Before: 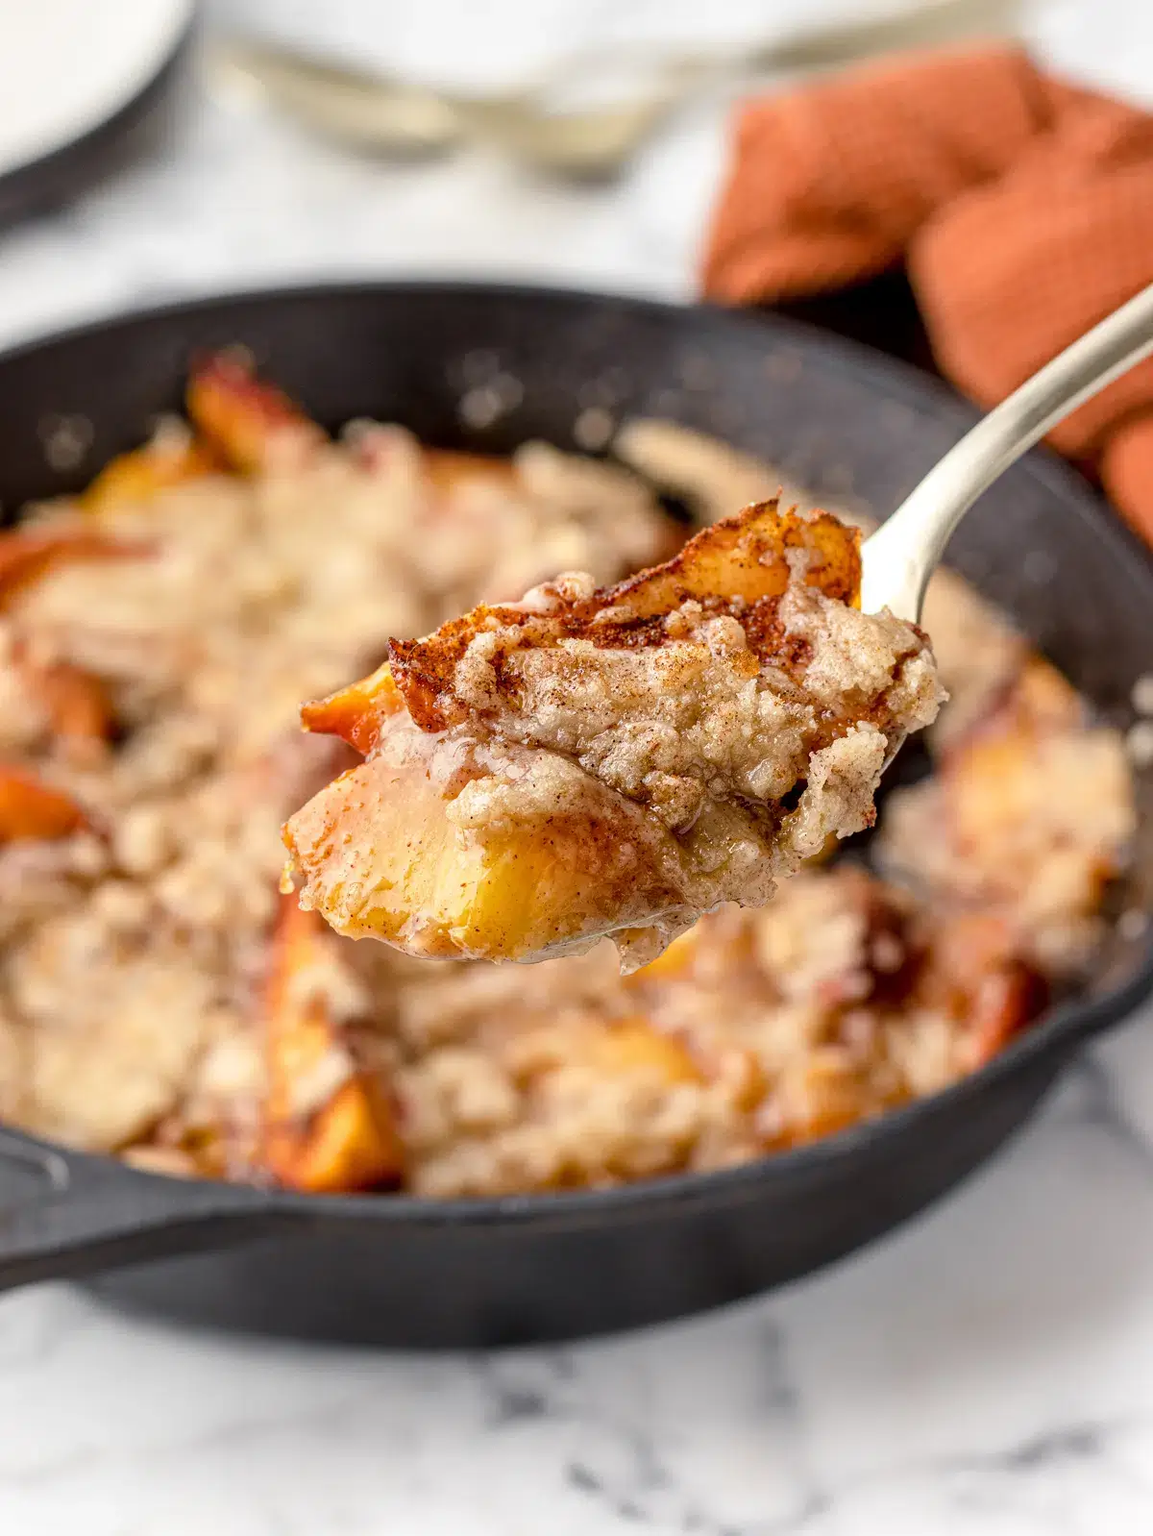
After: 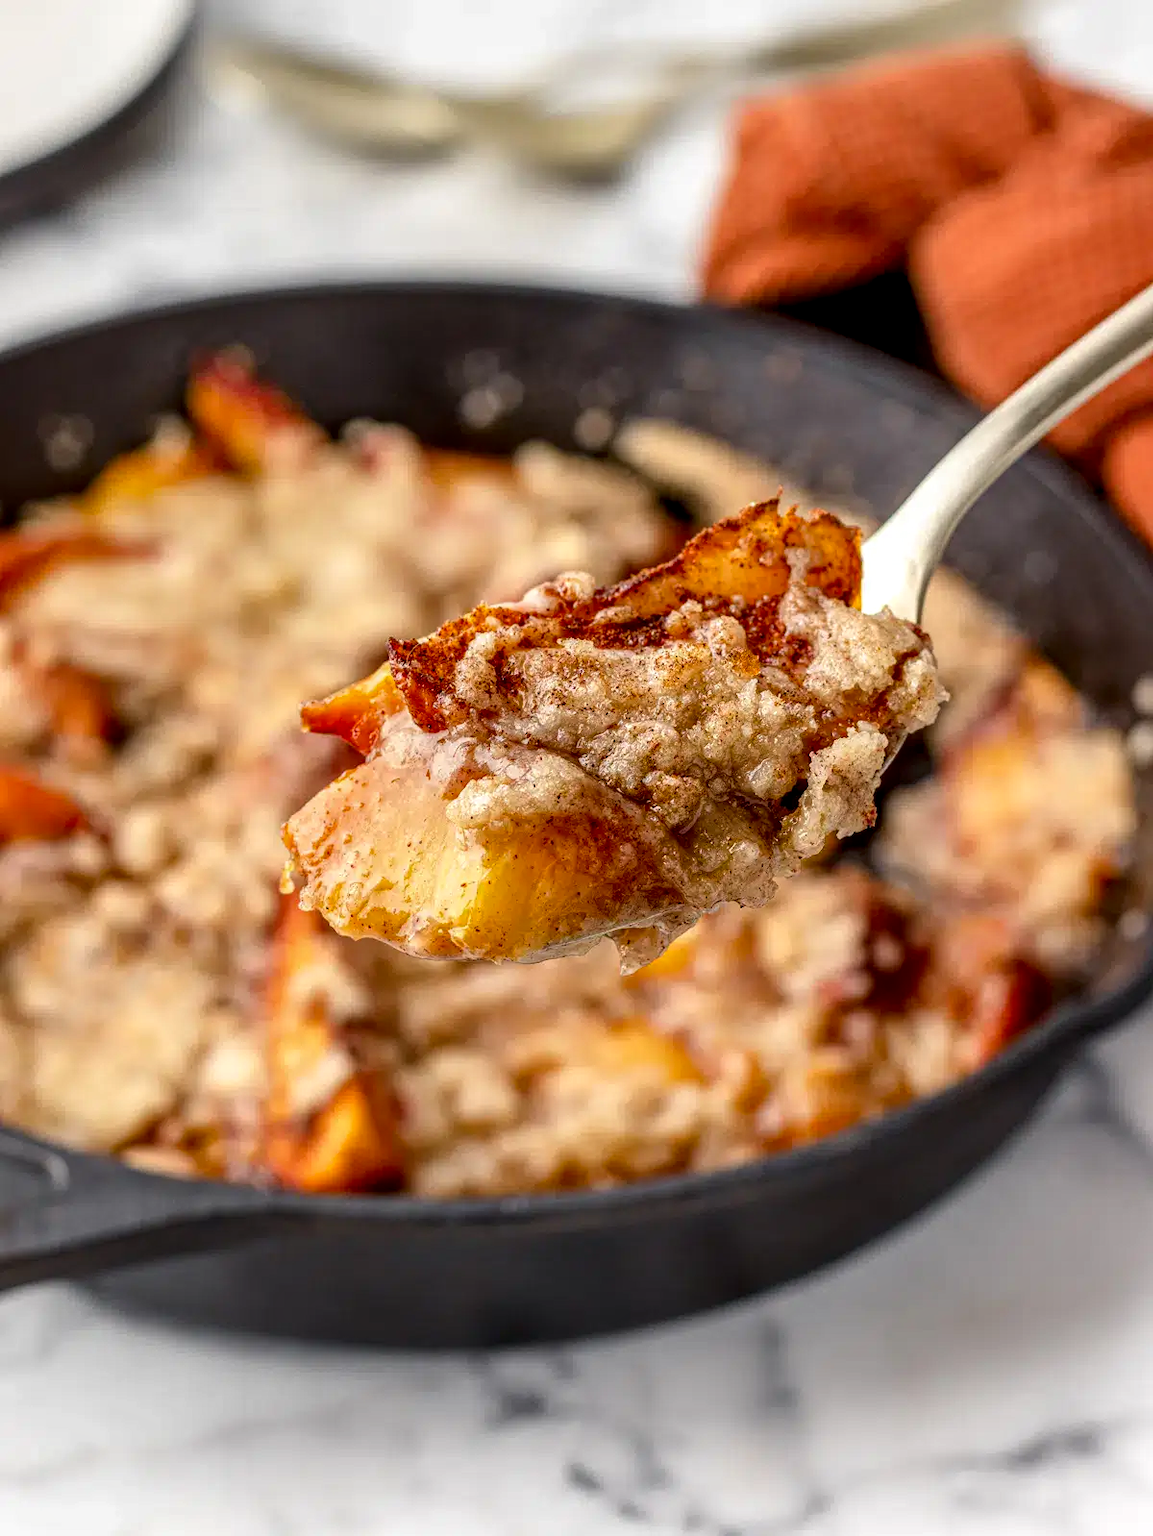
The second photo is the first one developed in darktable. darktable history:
local contrast: on, module defaults
color correction: highlights b* 0.038, saturation 1.13
contrast brightness saturation: brightness -0.086
